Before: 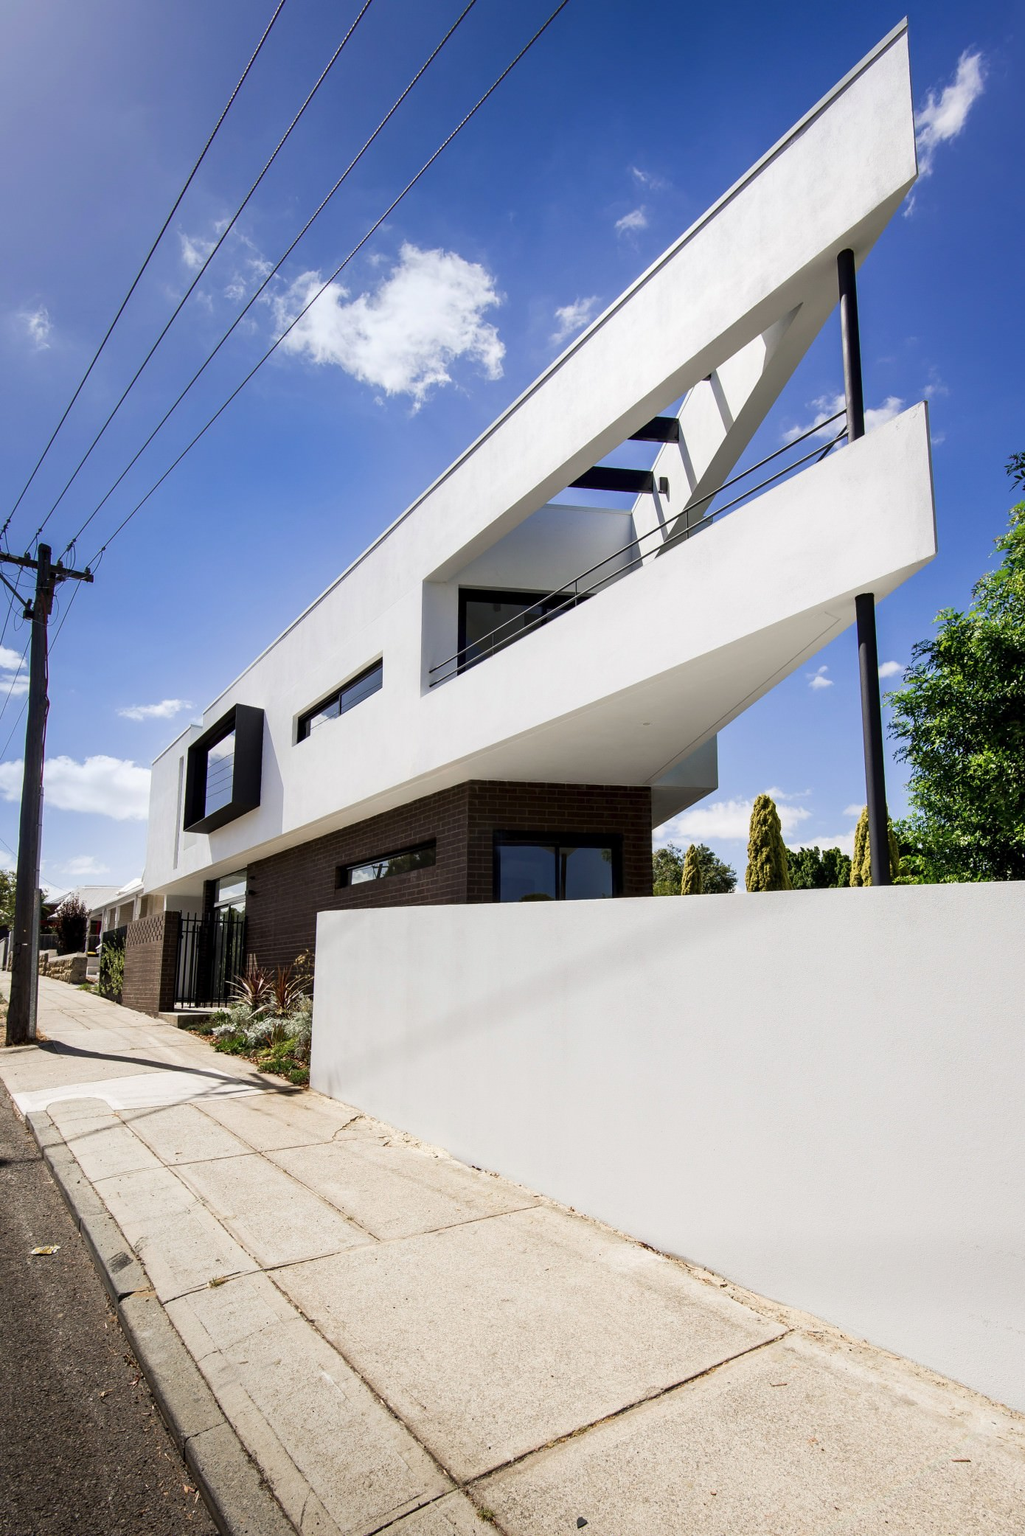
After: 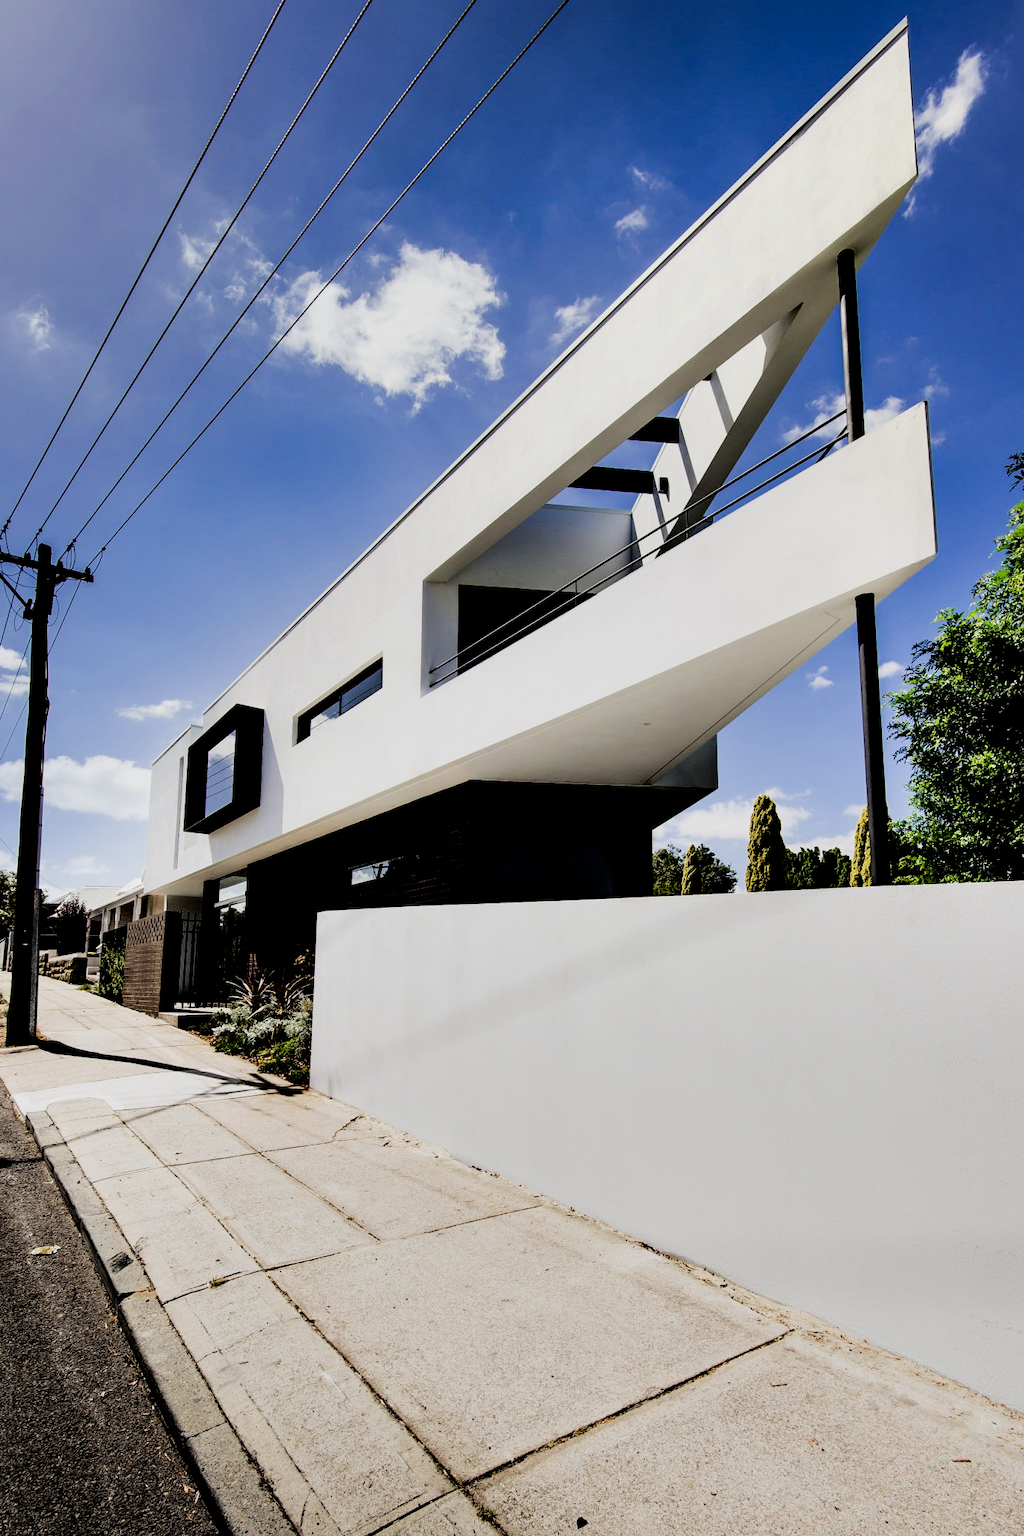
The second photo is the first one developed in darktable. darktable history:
contrast equalizer: y [[0.627 ×6], [0.563 ×6], [0 ×6], [0 ×6], [0 ×6]]
filmic rgb: black relative exposure -4.56 EV, white relative exposure 4.76 EV, hardness 2.35, latitude 36.7%, contrast 1.047, highlights saturation mix 1.05%, shadows ↔ highlights balance 1.21%
